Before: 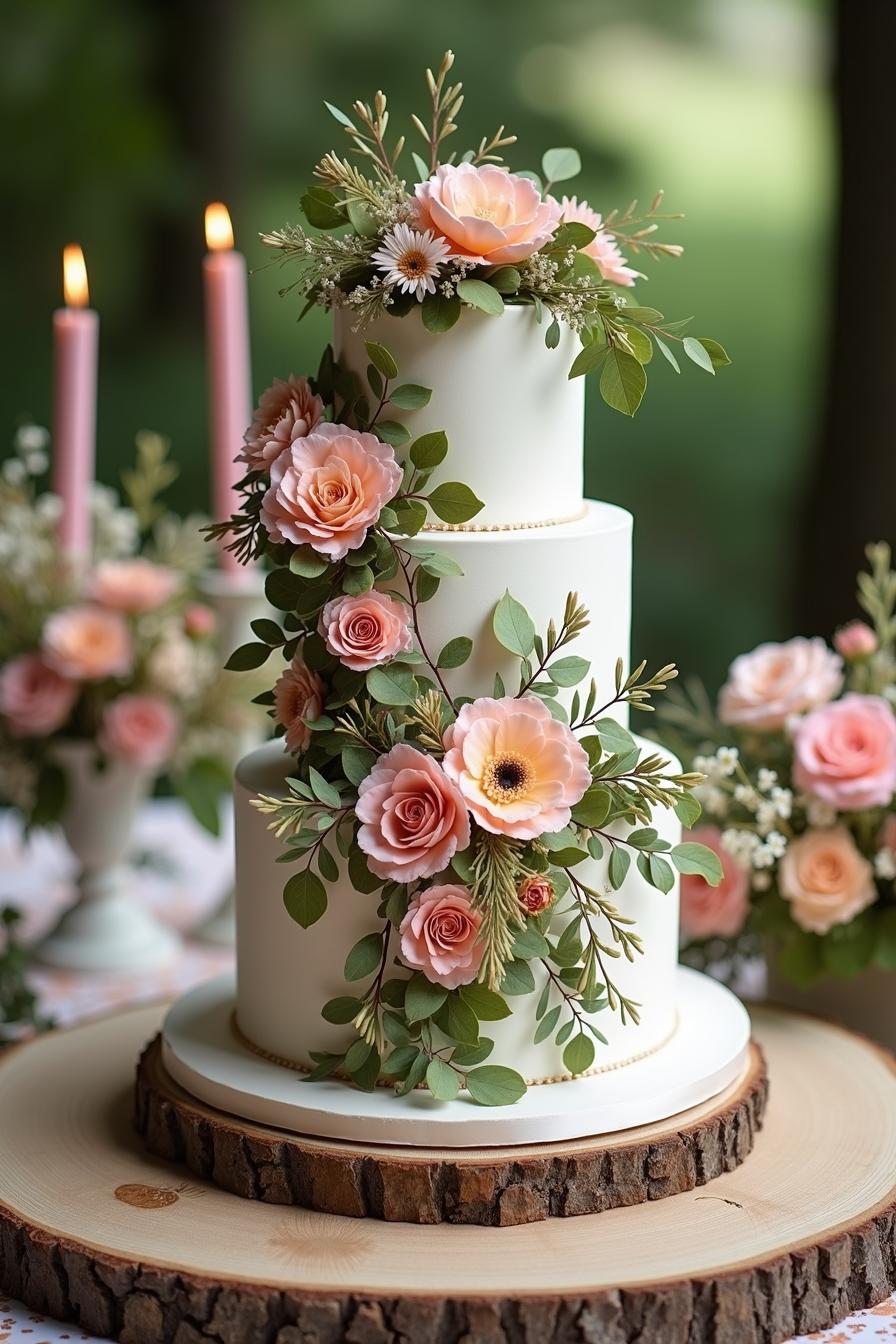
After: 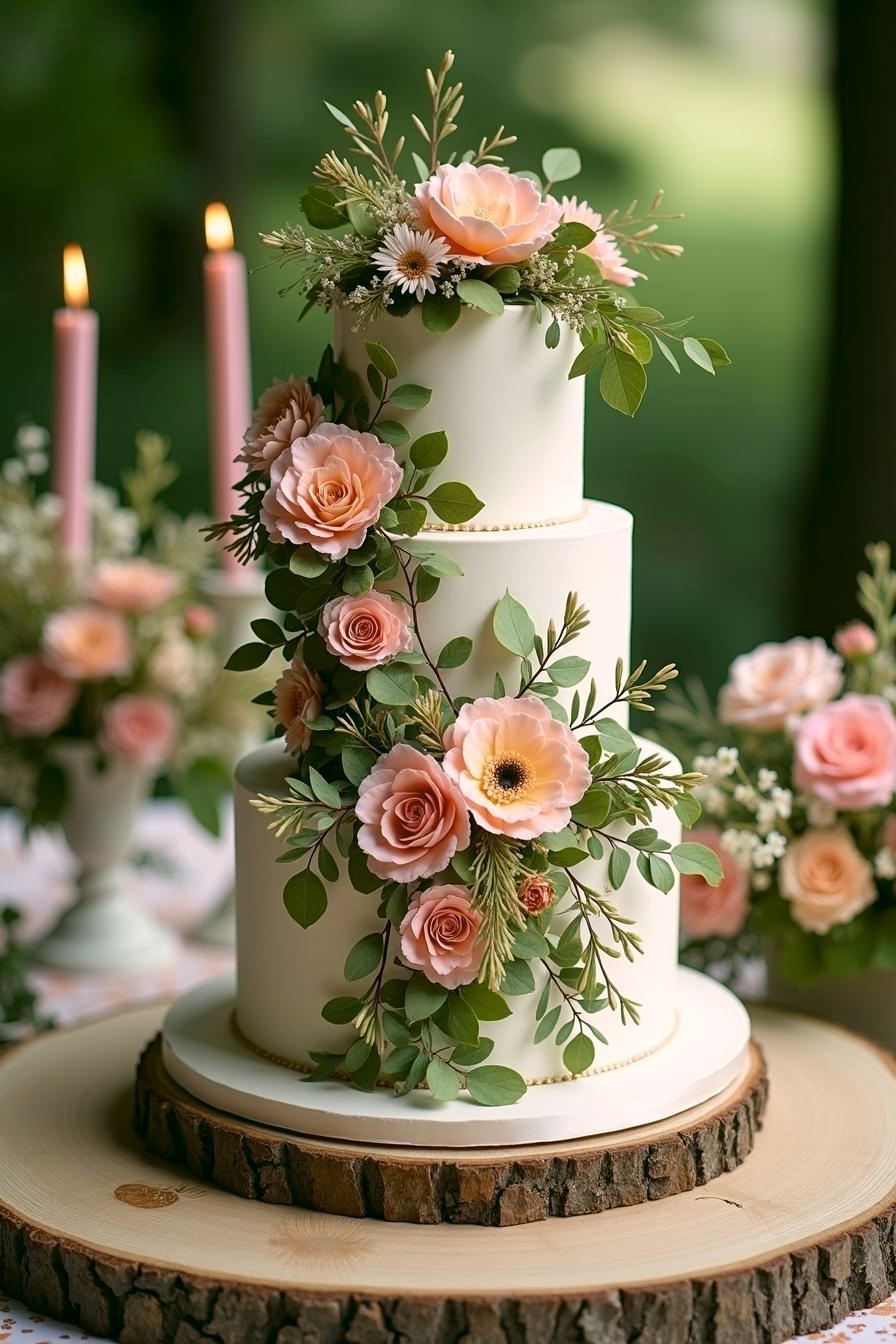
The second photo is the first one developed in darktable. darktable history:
color correction: highlights a* 4.46, highlights b* 4.96, shadows a* -8.19, shadows b* 4.95
